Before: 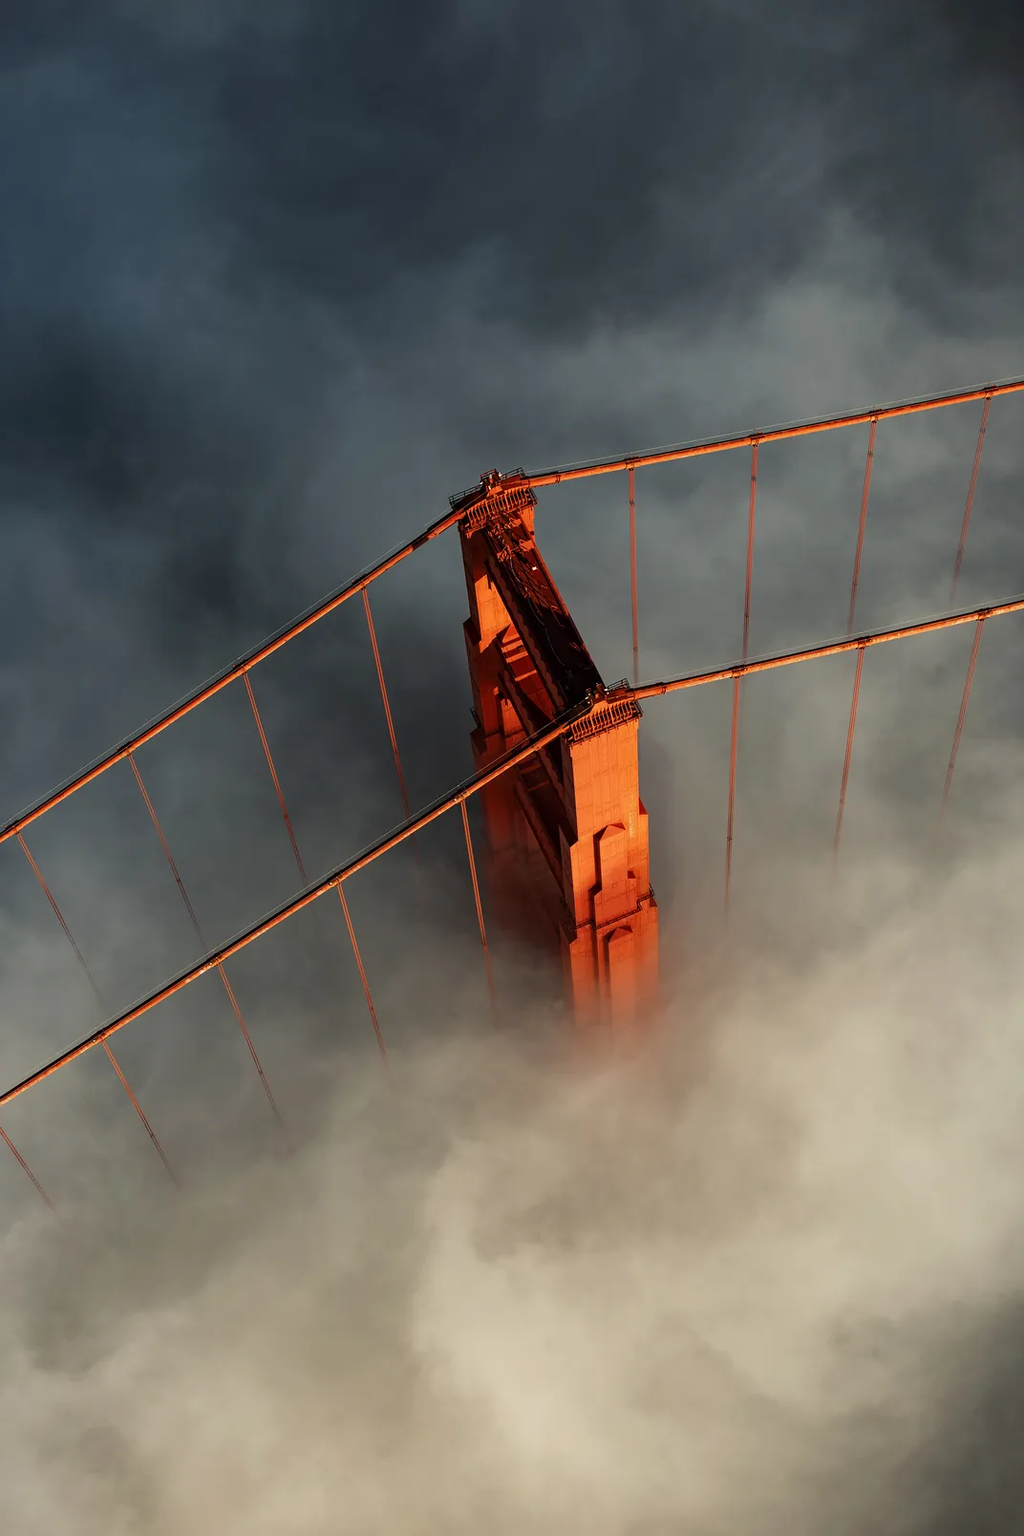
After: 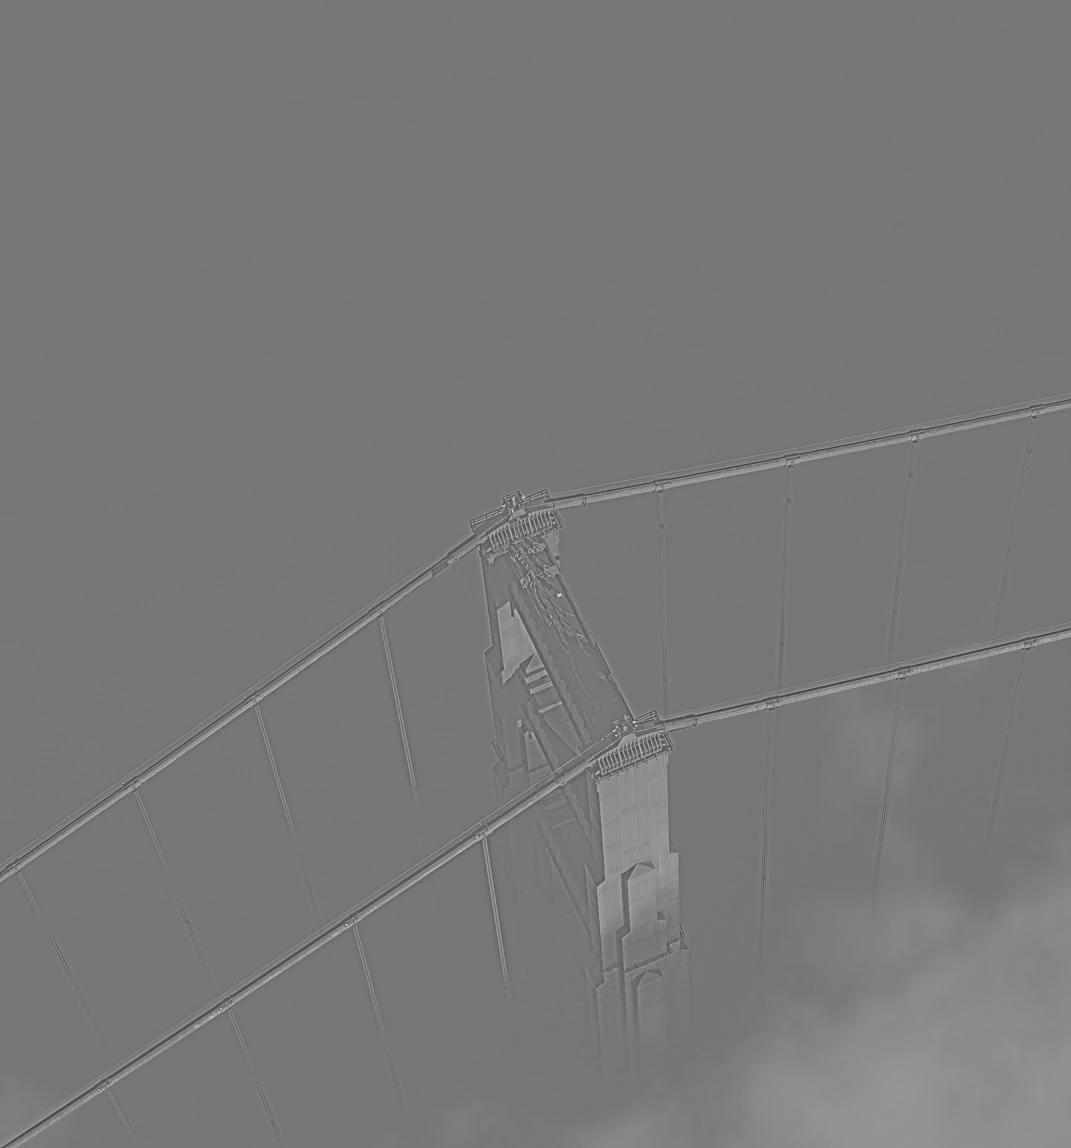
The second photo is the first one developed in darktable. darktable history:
shadows and highlights: shadows 40, highlights -60
local contrast: detail 130%
crop: bottom 28.576%
highpass: sharpness 6%, contrast boost 7.63%
exposure: exposure 2.207 EV, compensate highlight preservation false
bloom: on, module defaults
